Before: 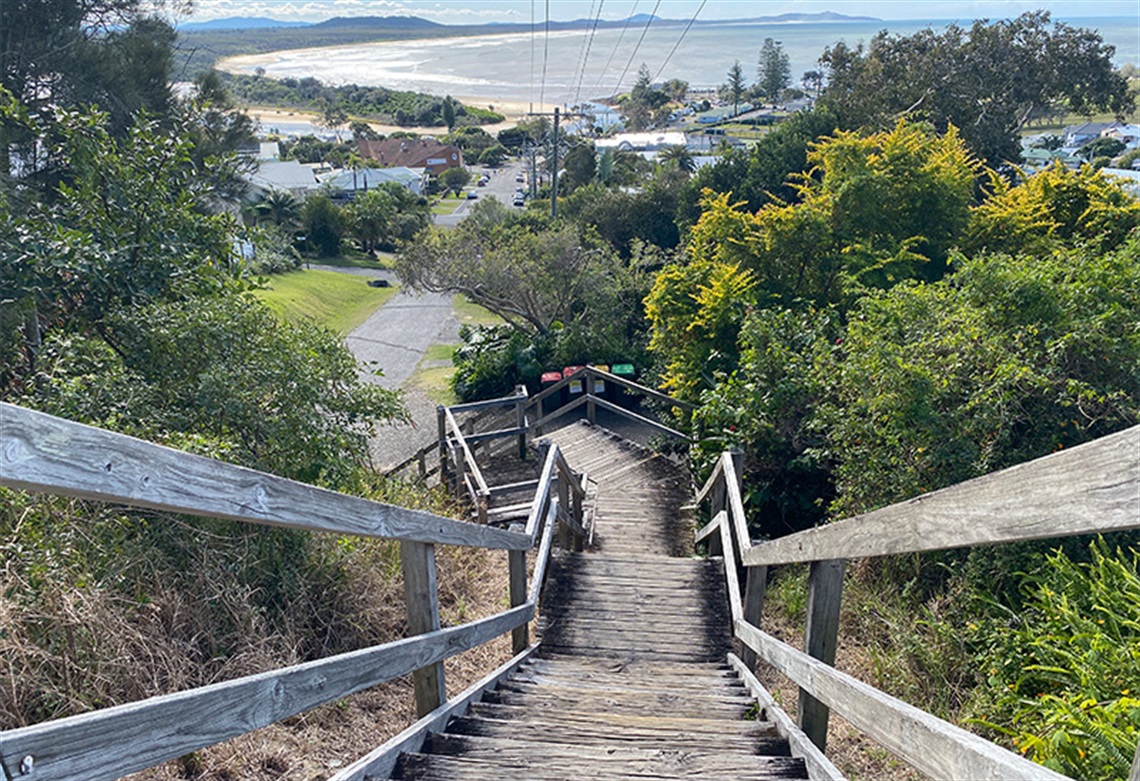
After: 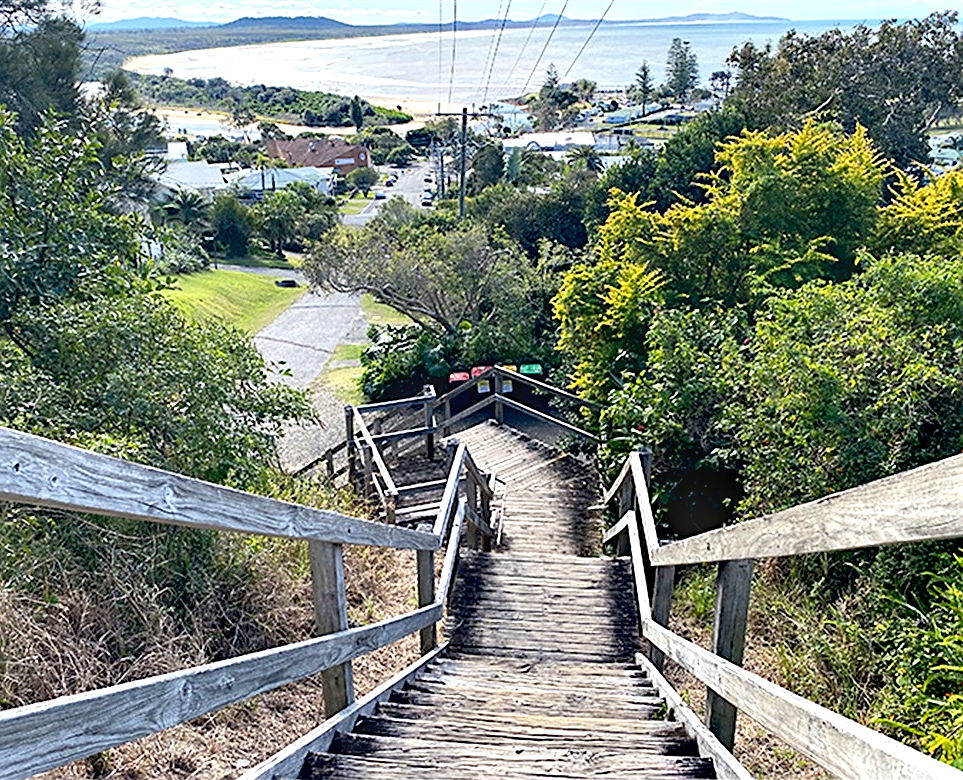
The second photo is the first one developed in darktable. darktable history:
crop: left 8.075%, right 7.387%
exposure: black level correction 0.01, exposure 0.016 EV, compensate exposure bias true, compensate highlight preservation false
sharpen: on, module defaults
base curve: curves: ch0 [(0, 0) (0.472, 0.455) (1, 1)], fusion 1, preserve colors none
